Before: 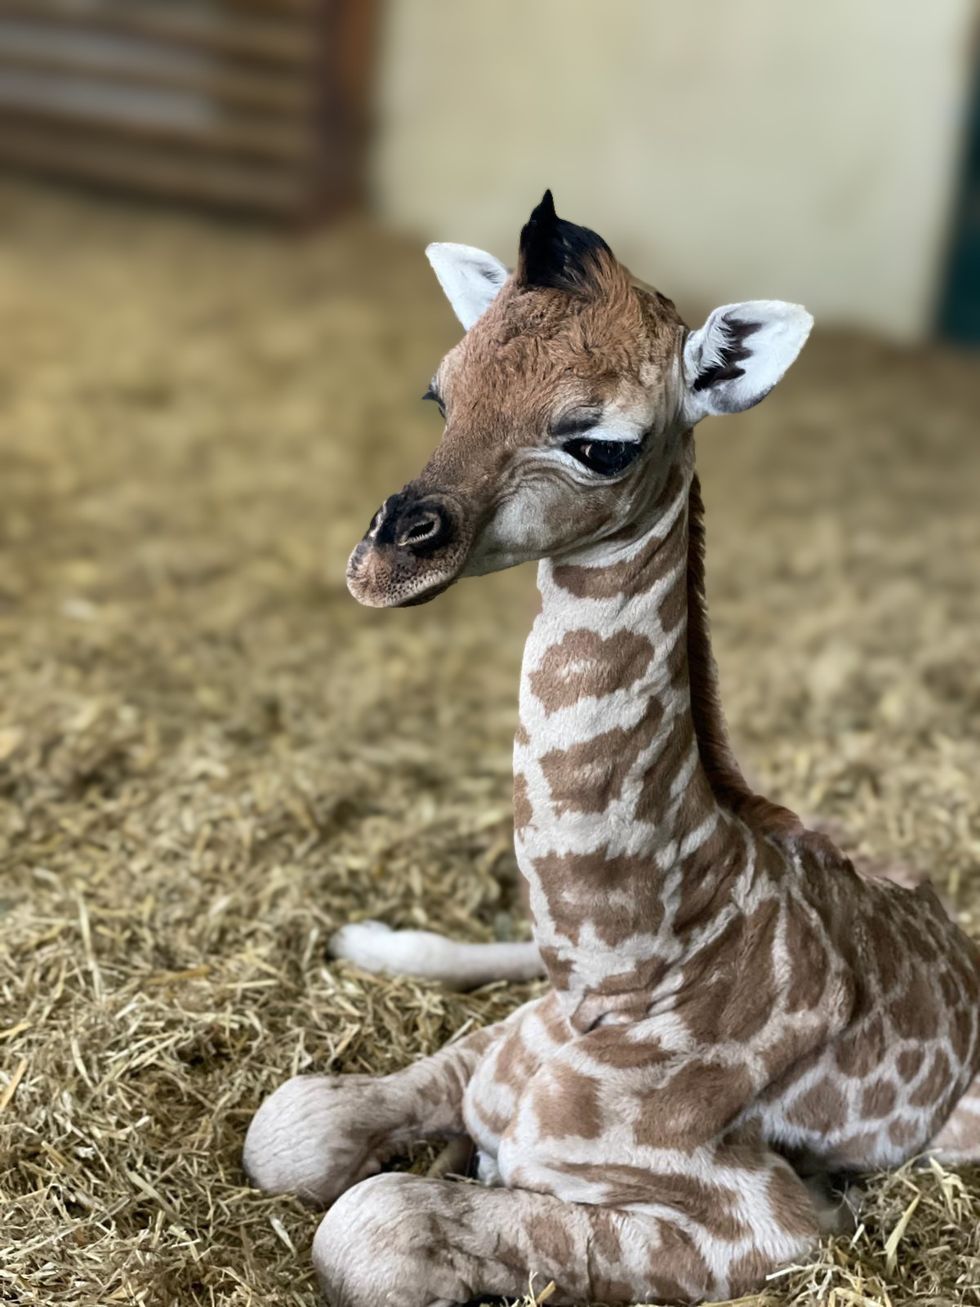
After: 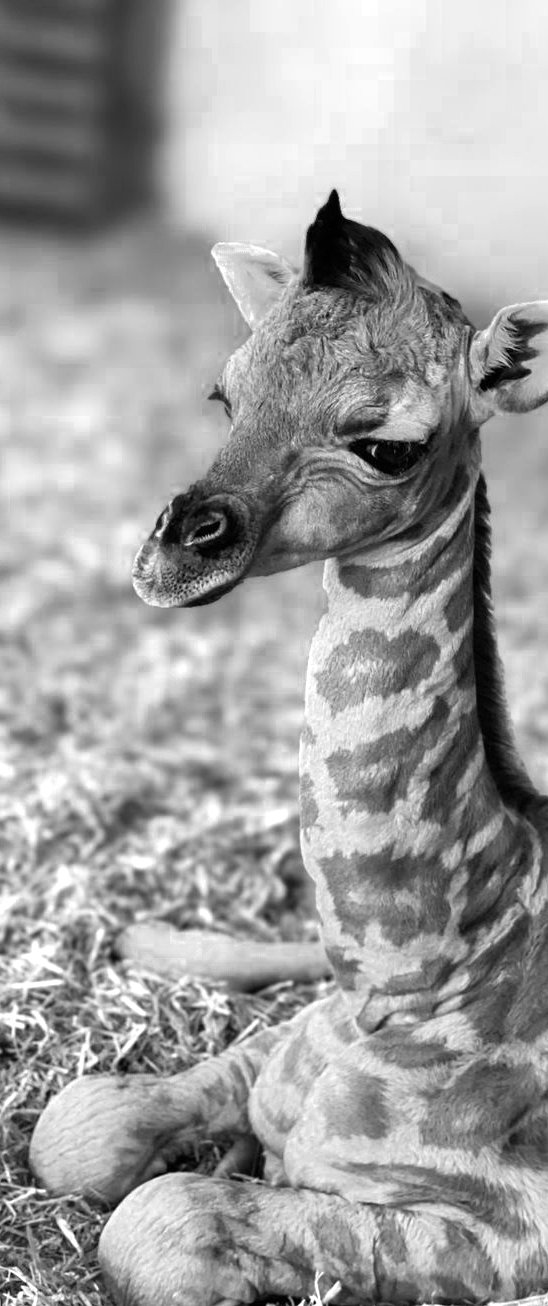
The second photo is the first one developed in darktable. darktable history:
color zones: curves: ch0 [(0, 0.554) (0.146, 0.662) (0.293, 0.86) (0.503, 0.774) (0.637, 0.106) (0.74, 0.072) (0.866, 0.488) (0.998, 0.569)]; ch1 [(0, 0) (0.143, 0) (0.286, 0) (0.429, 0) (0.571, 0) (0.714, 0) (0.857, 0)]
crop: left 21.867%, right 22.125%, bottom 0.007%
